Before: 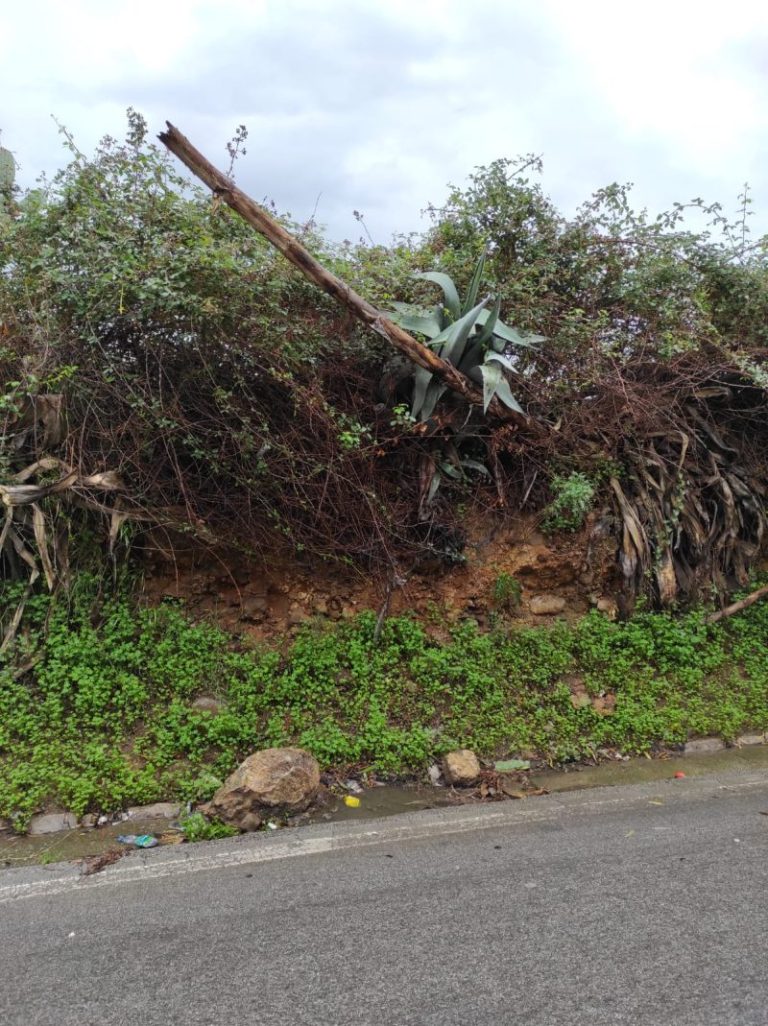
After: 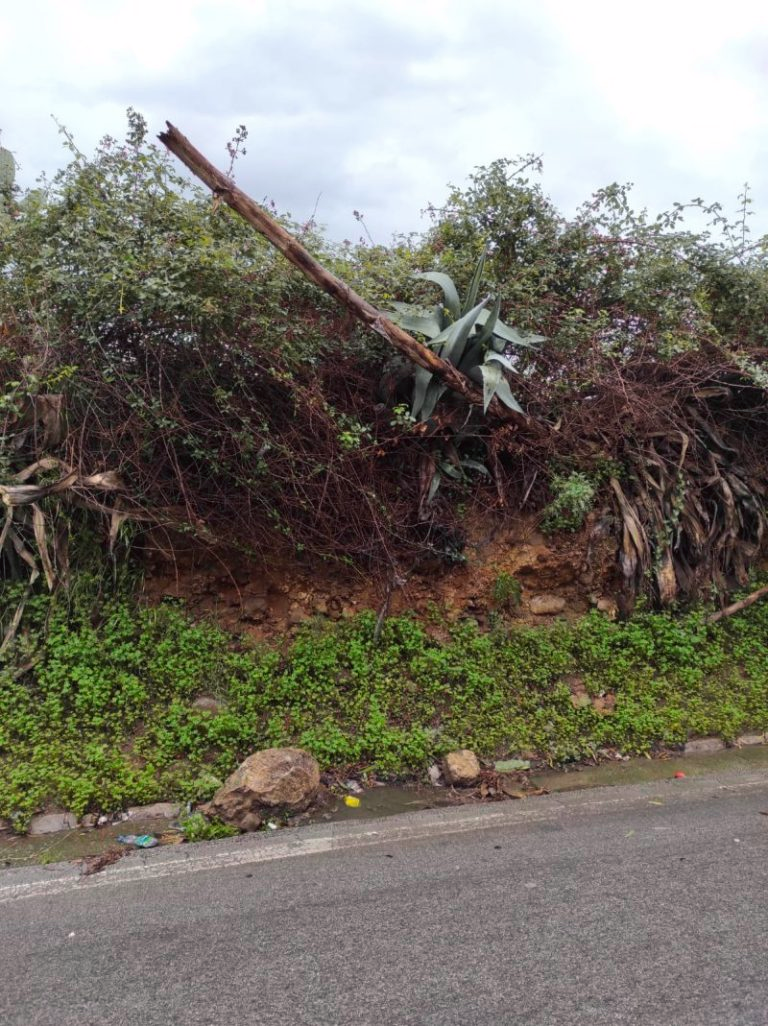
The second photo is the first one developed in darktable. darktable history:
tone curve: curves: ch0 [(0, 0) (0.253, 0.237) (1, 1)]; ch1 [(0, 0) (0.401, 0.42) (0.442, 0.47) (0.491, 0.495) (0.511, 0.523) (0.557, 0.565) (0.66, 0.683) (1, 1)]; ch2 [(0, 0) (0.394, 0.413) (0.5, 0.5) (0.578, 0.568) (1, 1)], color space Lab, independent channels
color balance rgb: shadows lift › chroma 2.043%, shadows lift › hue 248.12°, perceptual saturation grading › global saturation 0.978%, global vibrance 20%
